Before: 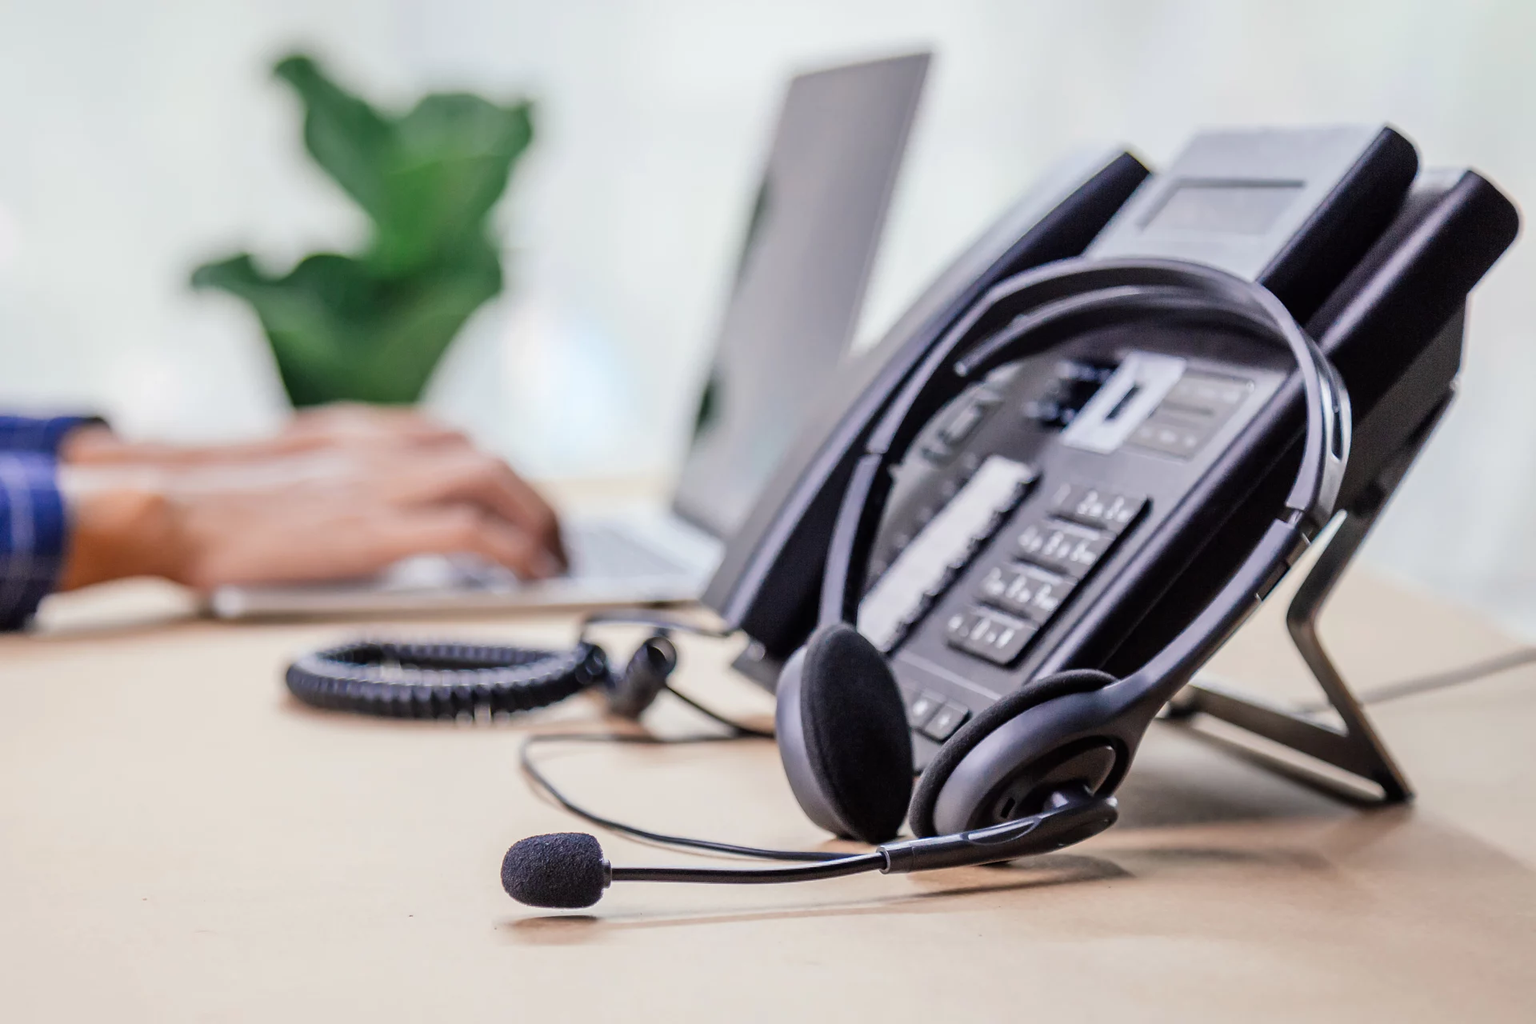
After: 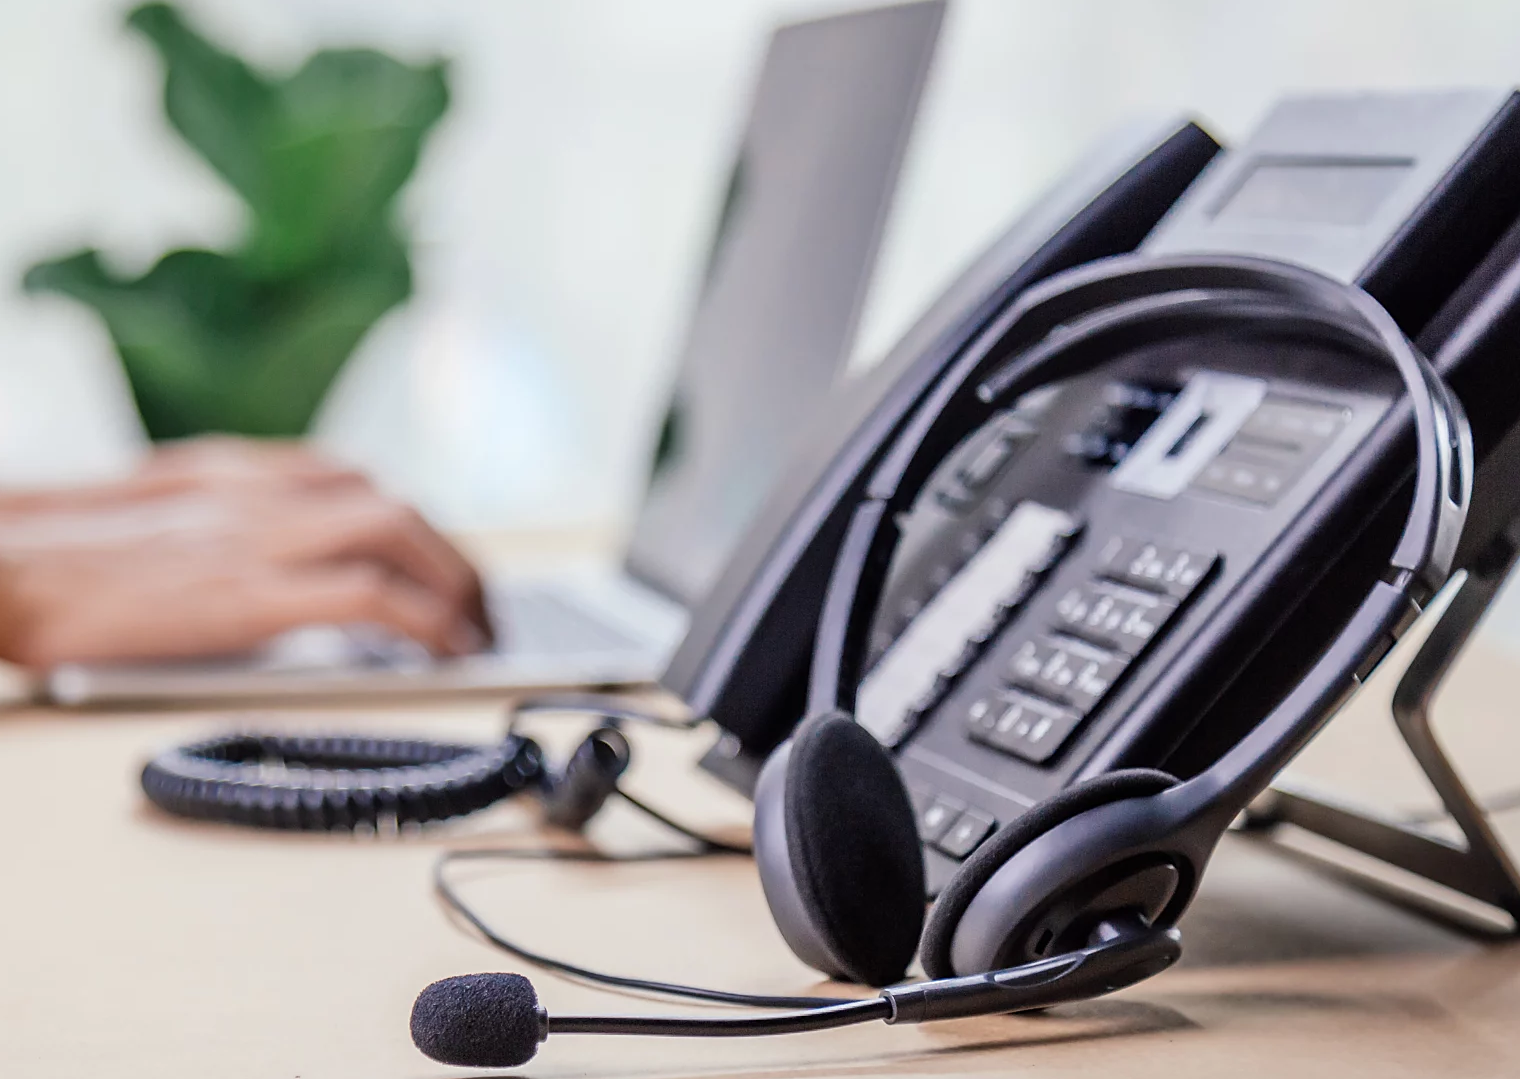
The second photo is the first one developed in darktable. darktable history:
crop: left 11.265%, top 5.346%, right 9.567%, bottom 10.345%
sharpen: amount 0.217
